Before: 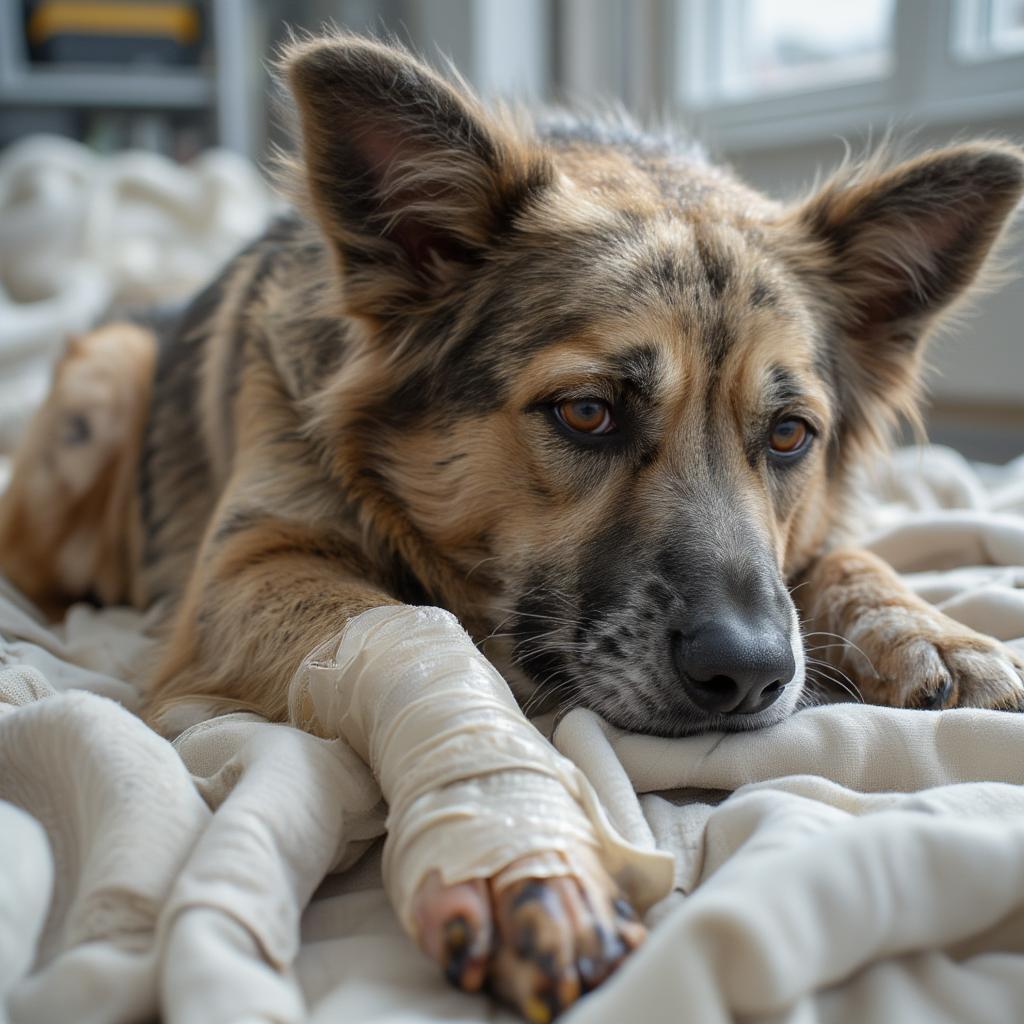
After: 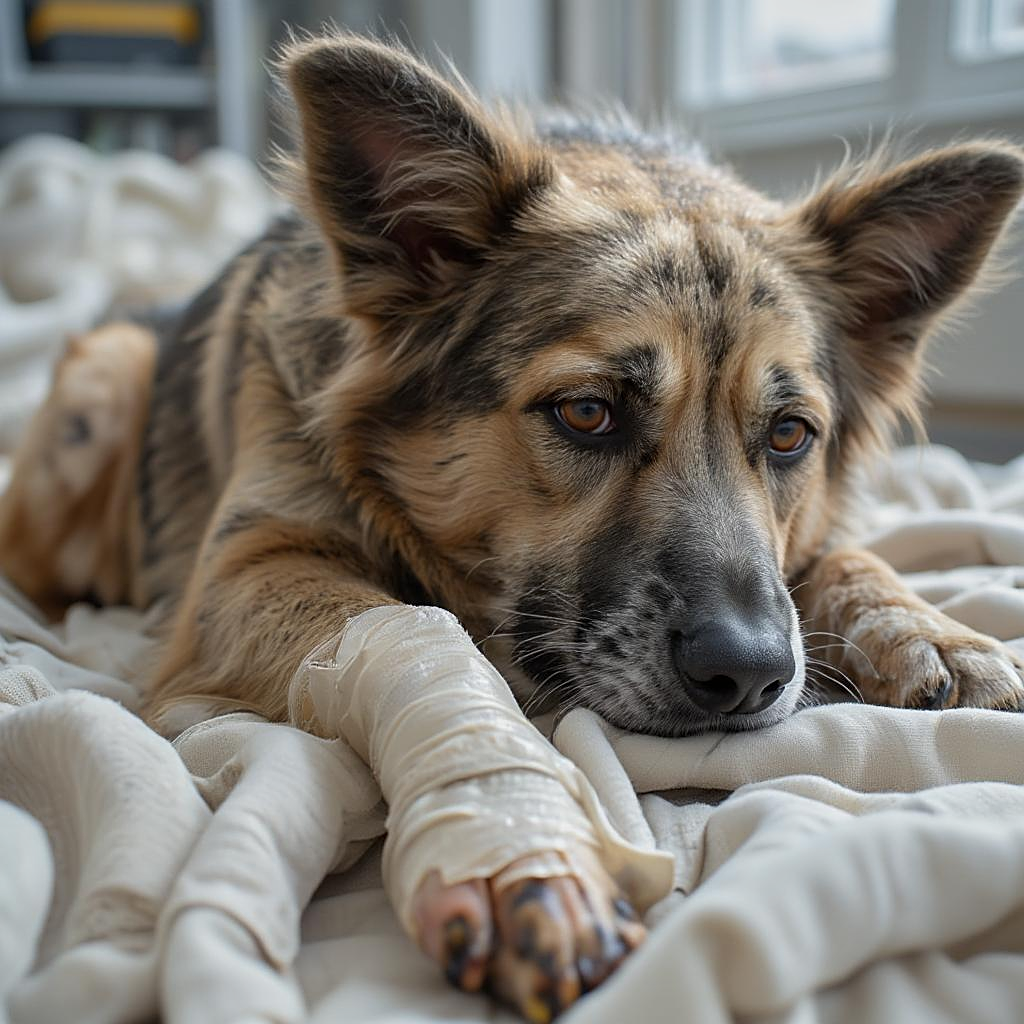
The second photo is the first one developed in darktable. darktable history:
sharpen: on, module defaults
tone equalizer: -8 EV -0.002 EV, -7 EV 0.005 EV, -6 EV -0.009 EV, -5 EV 0.011 EV, -4 EV -0.012 EV, -3 EV 0.007 EV, -2 EV -0.062 EV, -1 EV -0.293 EV, +0 EV -0.582 EV, smoothing diameter 2%, edges refinement/feathering 20, mask exposure compensation -1.57 EV, filter diffusion 5
